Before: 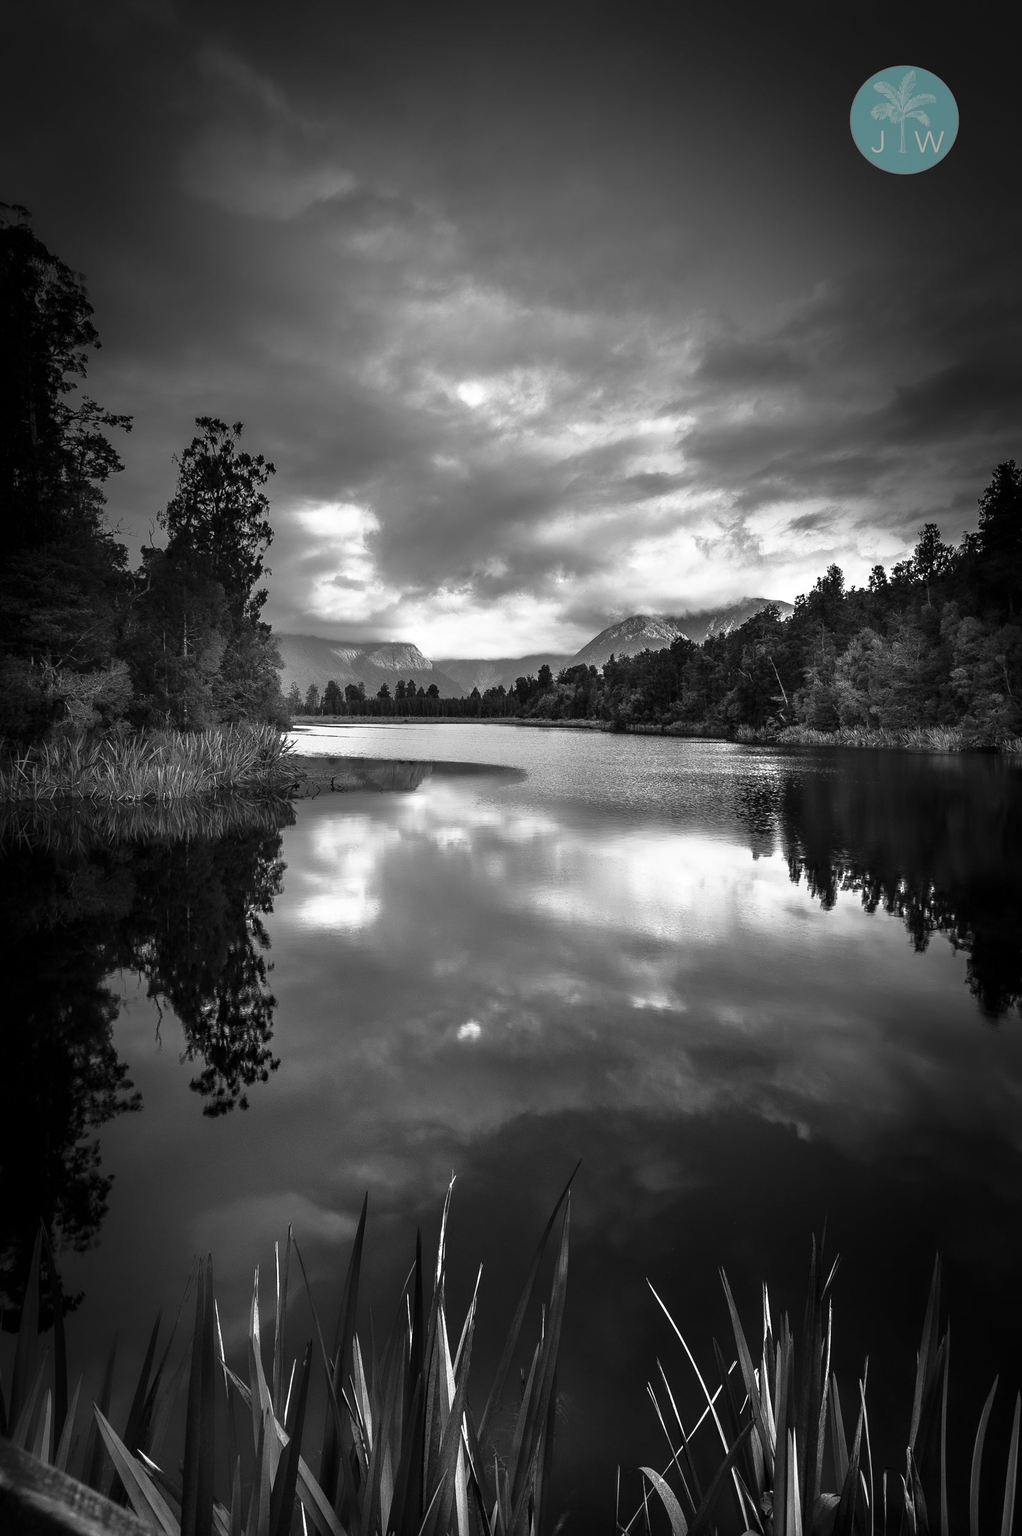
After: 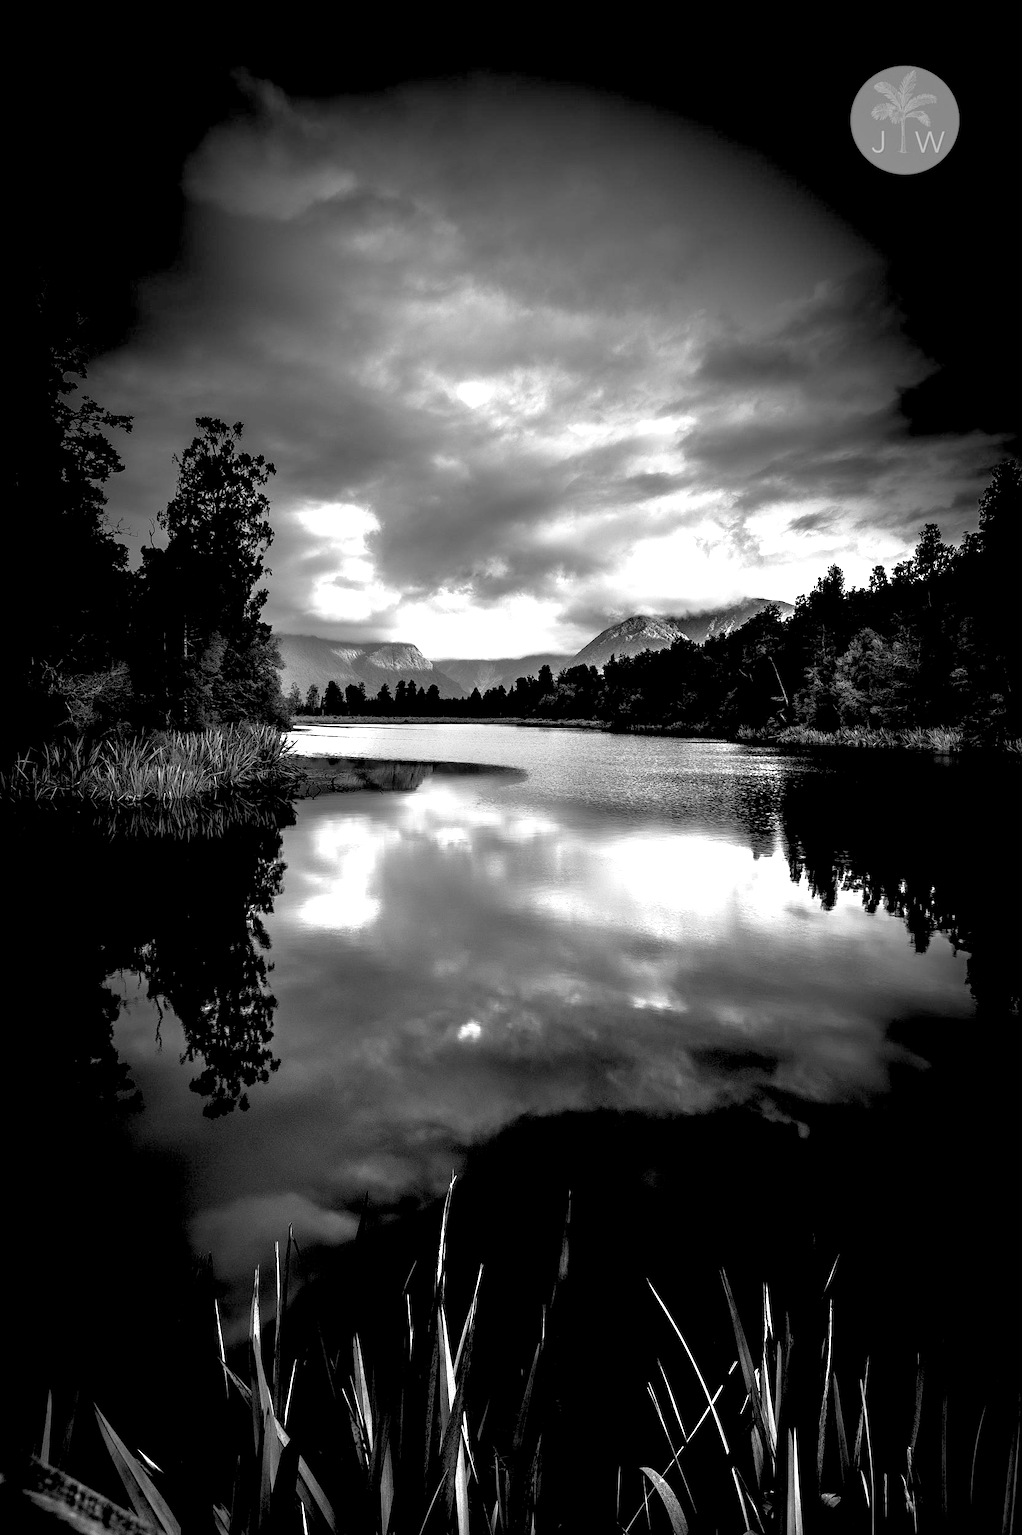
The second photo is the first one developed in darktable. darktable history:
color calibration: x 0.37, y 0.377, temperature 4289.93 K
monochrome: on, module defaults
white balance: red 1, blue 1
exposure: black level correction 0.04, exposure 0.5 EV, compensate highlight preservation false
